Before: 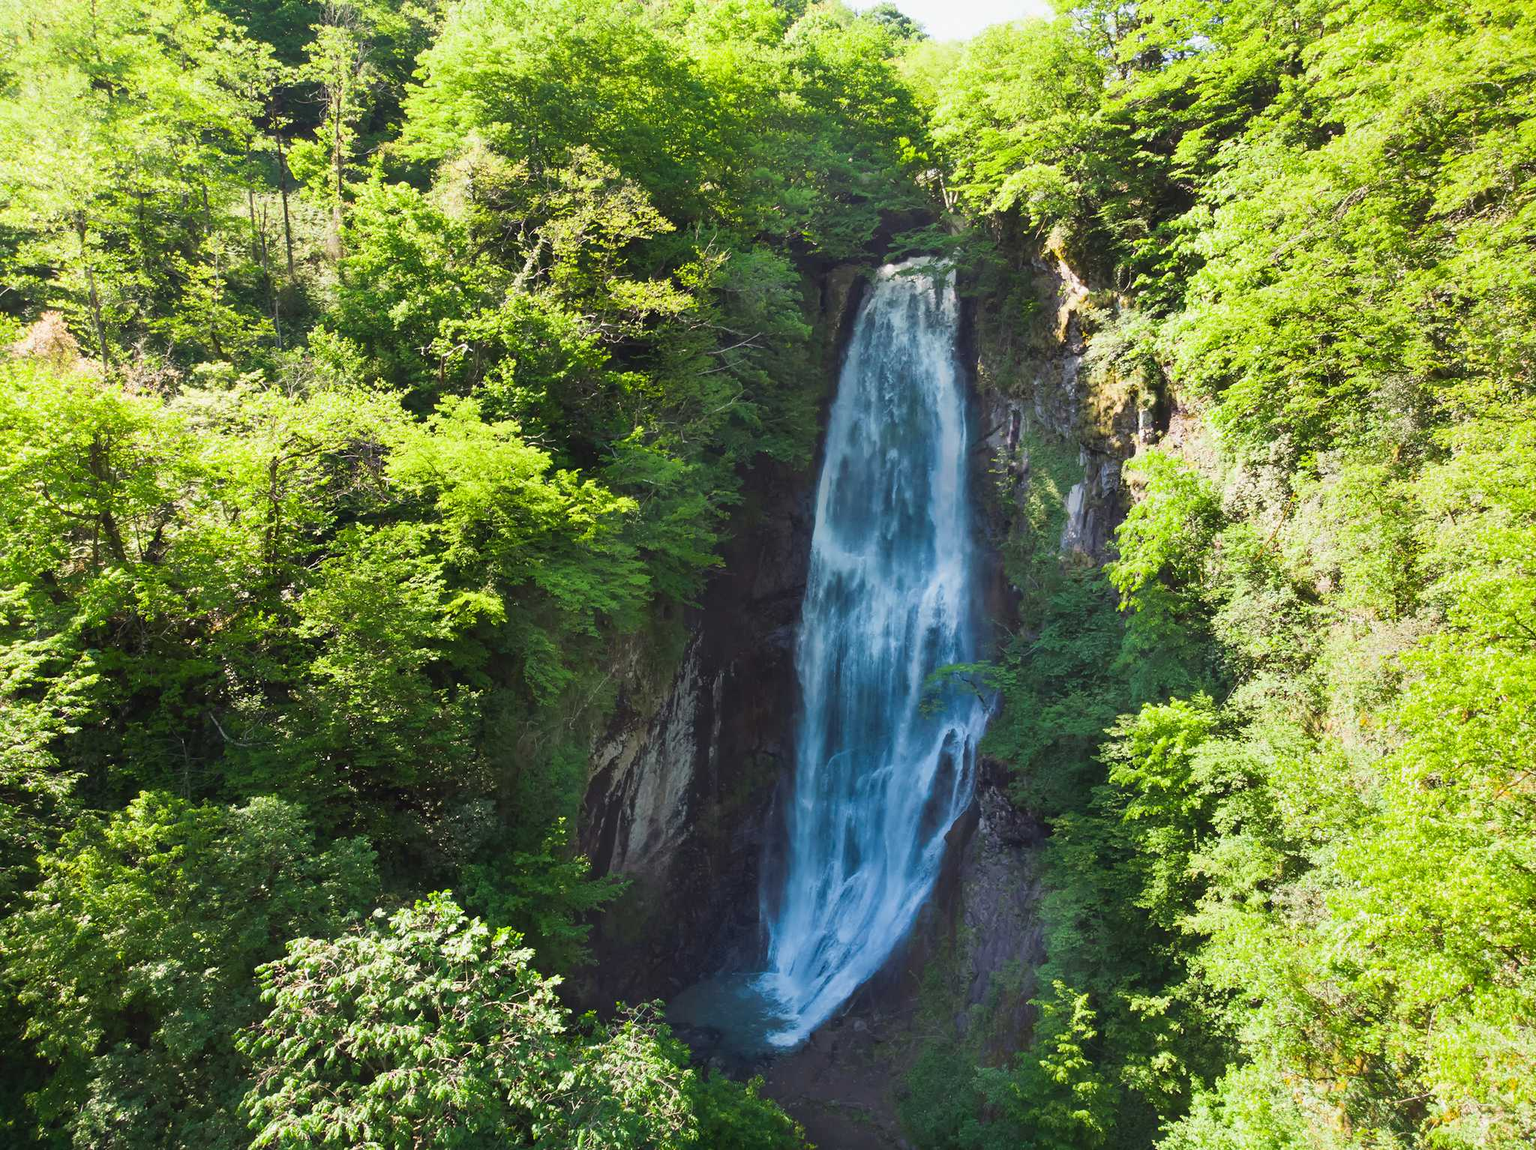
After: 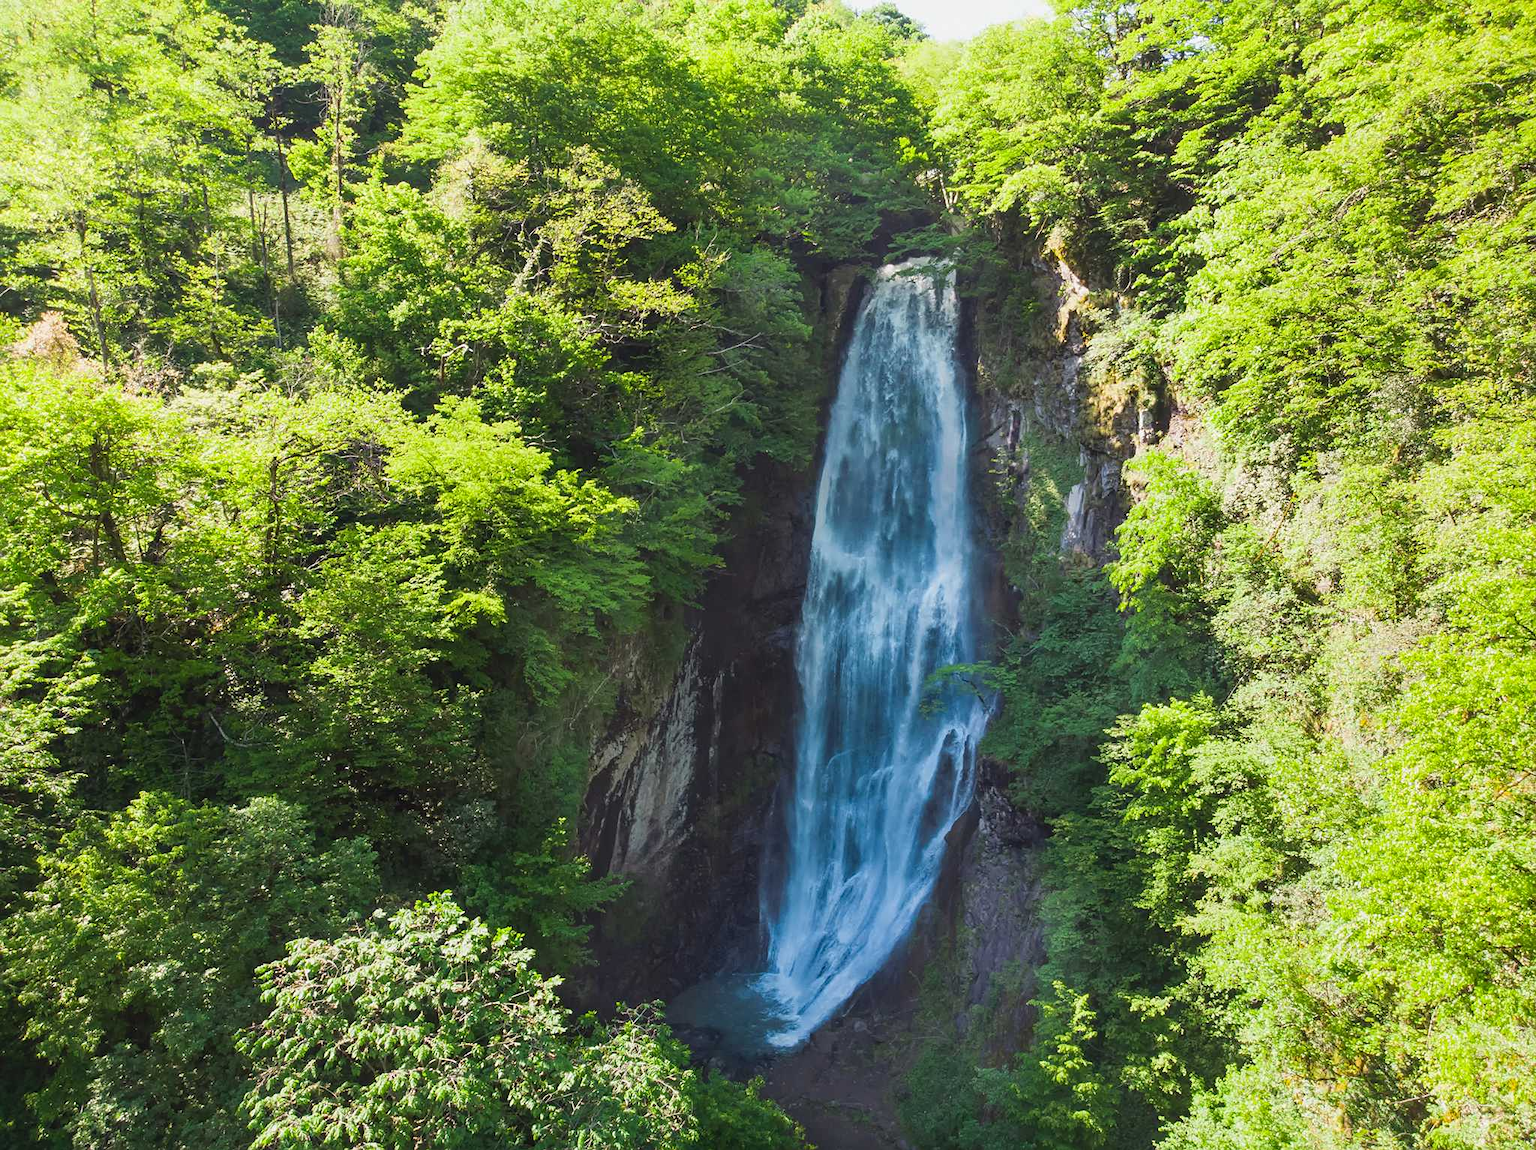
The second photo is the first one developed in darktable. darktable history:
local contrast: detail 109%
sharpen: amount 0.213
